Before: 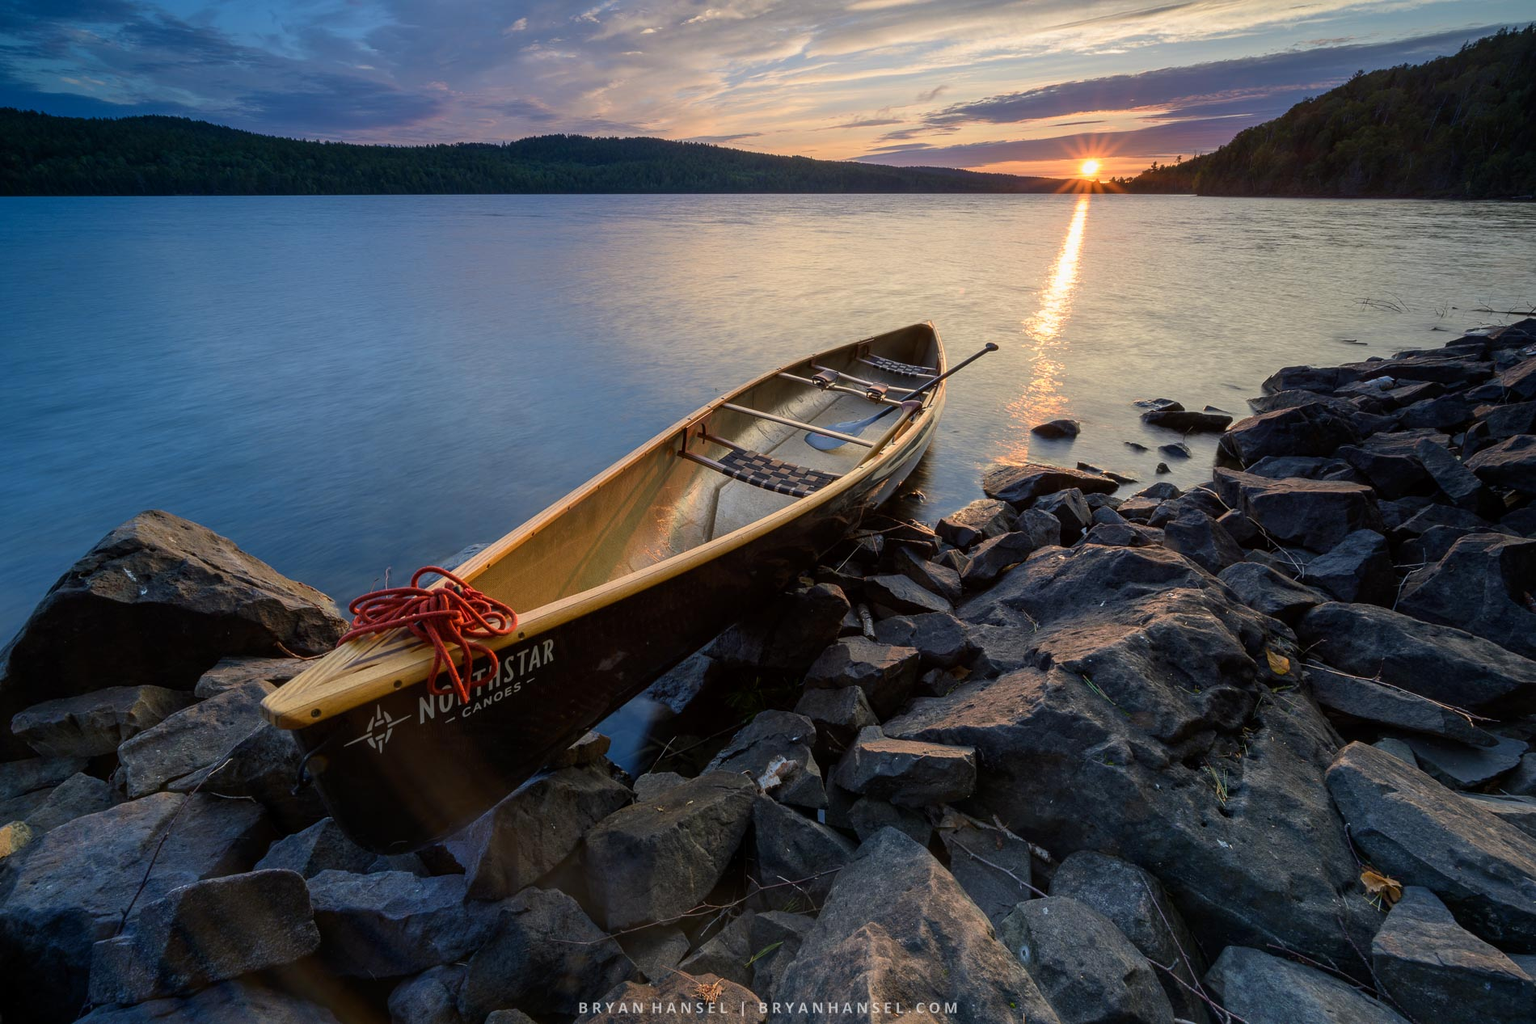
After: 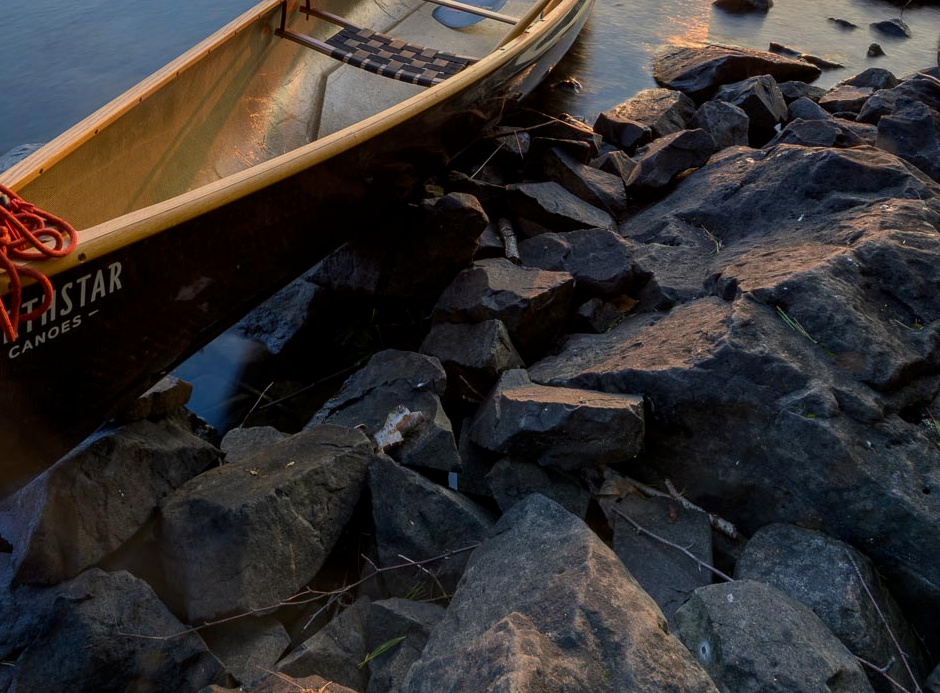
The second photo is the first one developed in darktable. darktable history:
crop: left 29.672%, top 41.786%, right 20.851%, bottom 3.487%
exposure: black level correction 0.002, exposure -0.1 EV, compensate highlight preservation false
